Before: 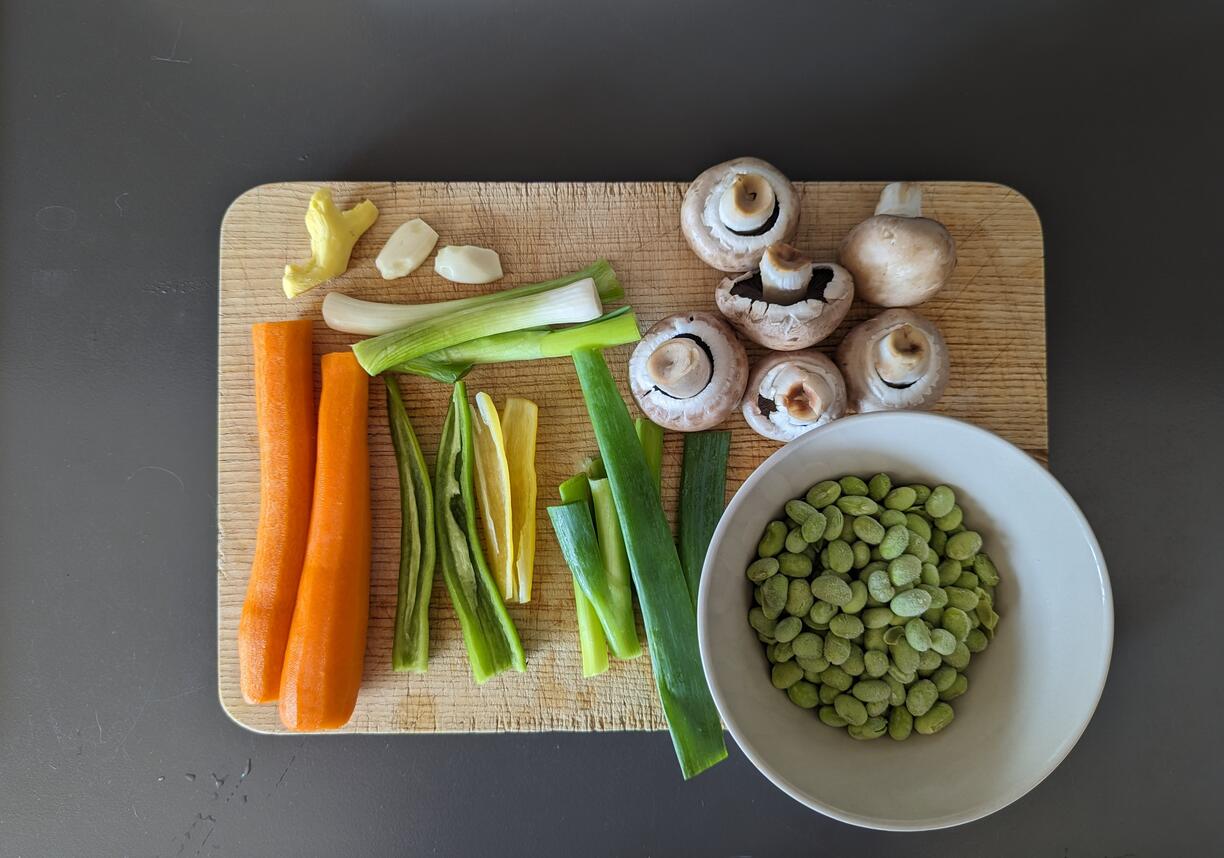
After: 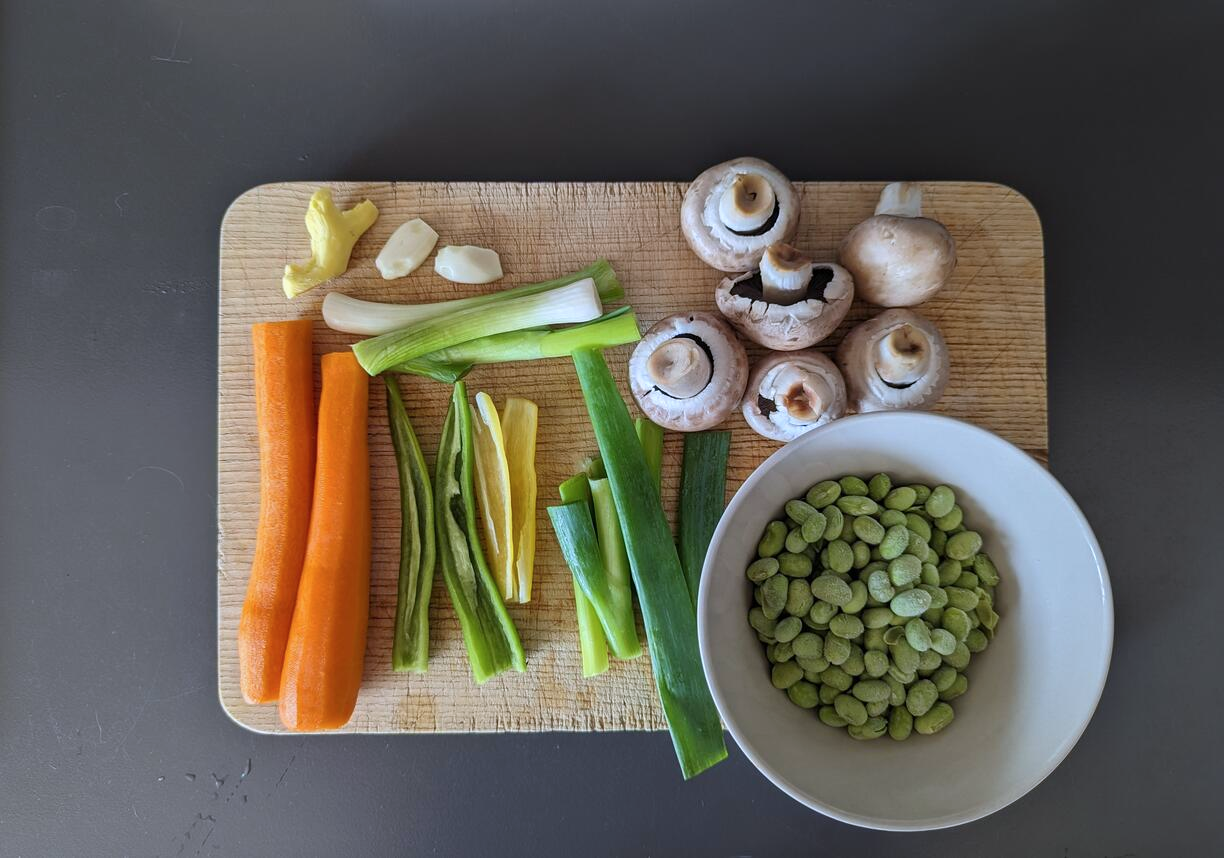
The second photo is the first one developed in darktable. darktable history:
color calibration: illuminant as shot in camera, x 0.358, y 0.373, temperature 4628.91 K
exposure: exposure -0.048 EV, compensate highlight preservation false
